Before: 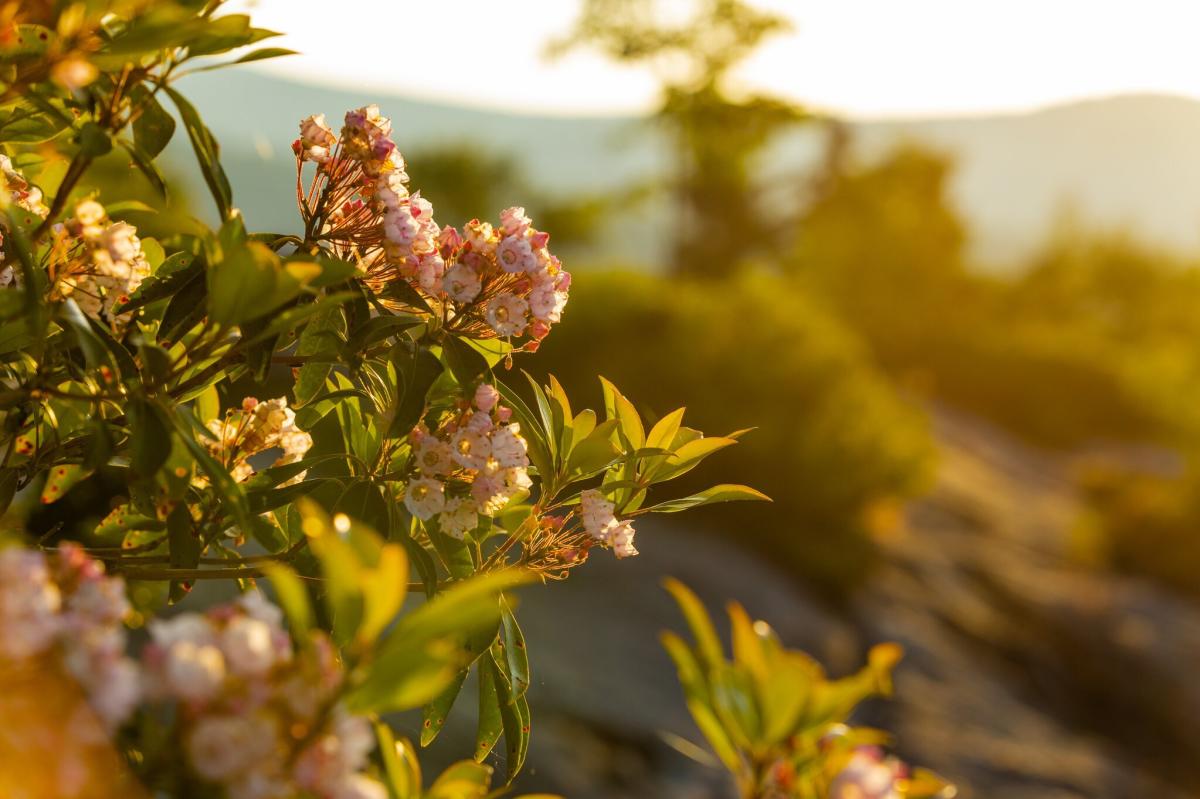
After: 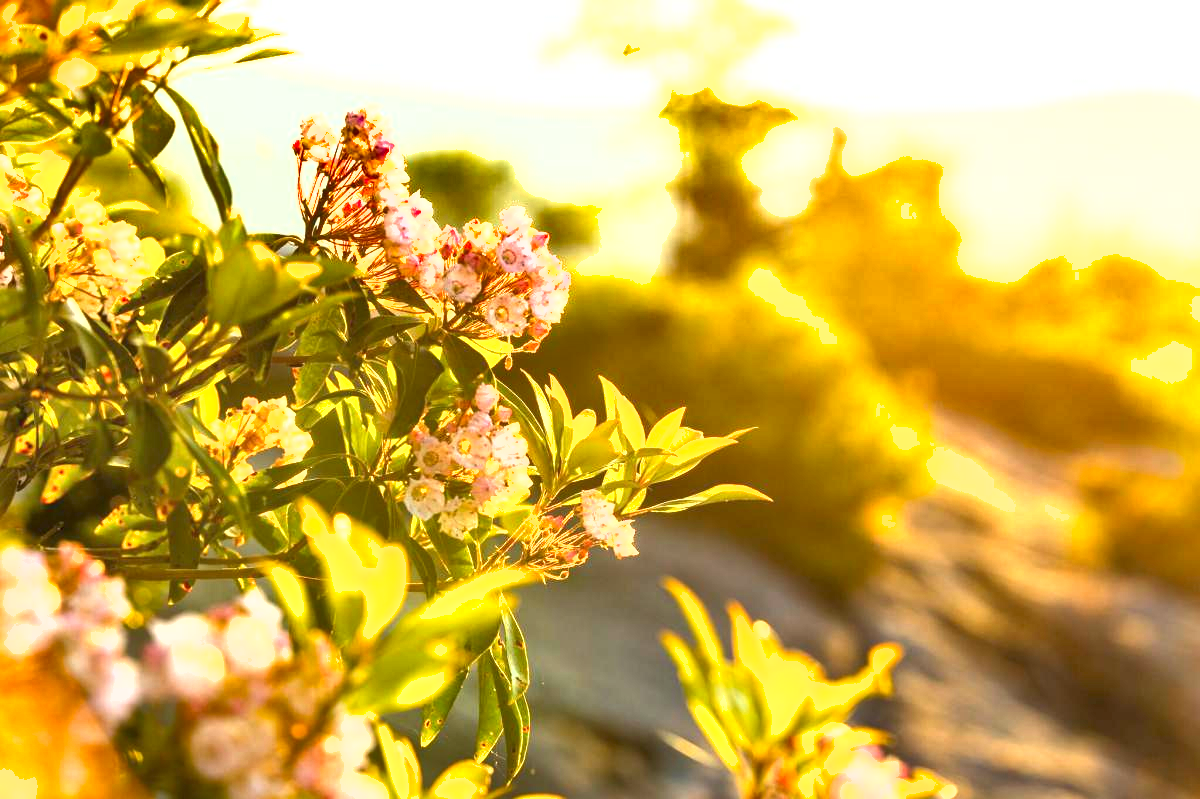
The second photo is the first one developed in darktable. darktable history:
shadows and highlights: soften with gaussian
exposure: exposure 1.996 EV, compensate highlight preservation false
